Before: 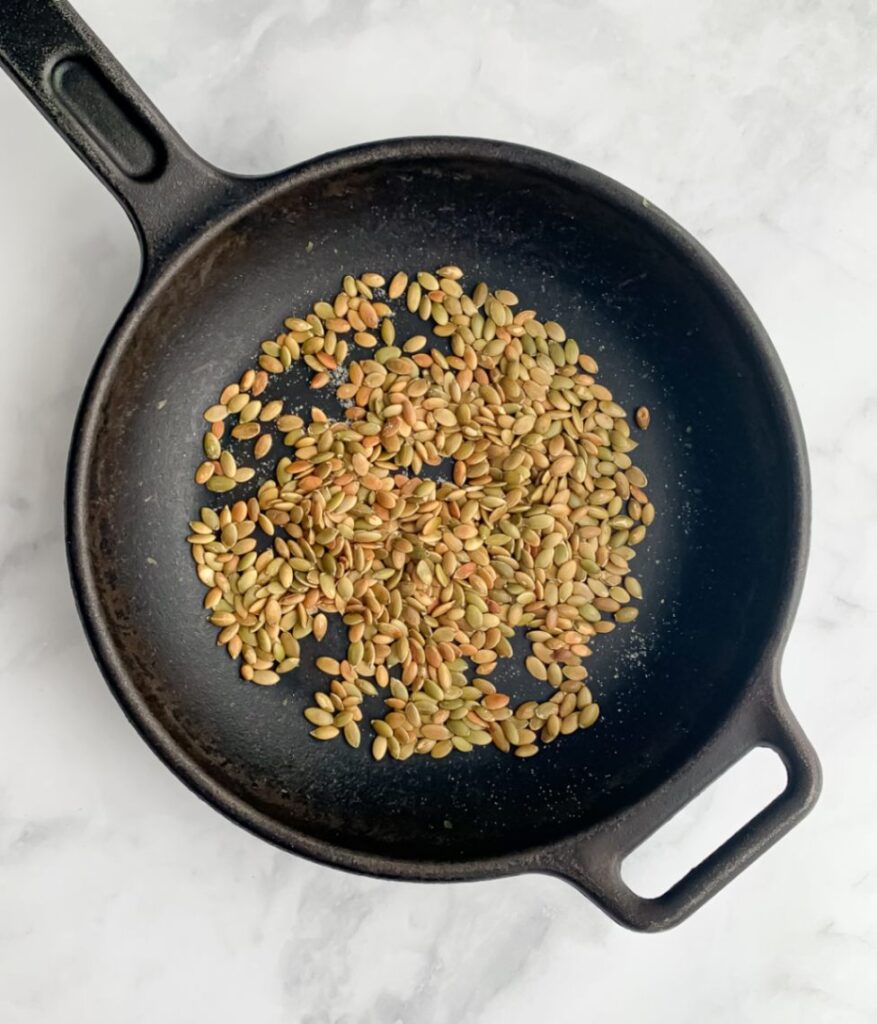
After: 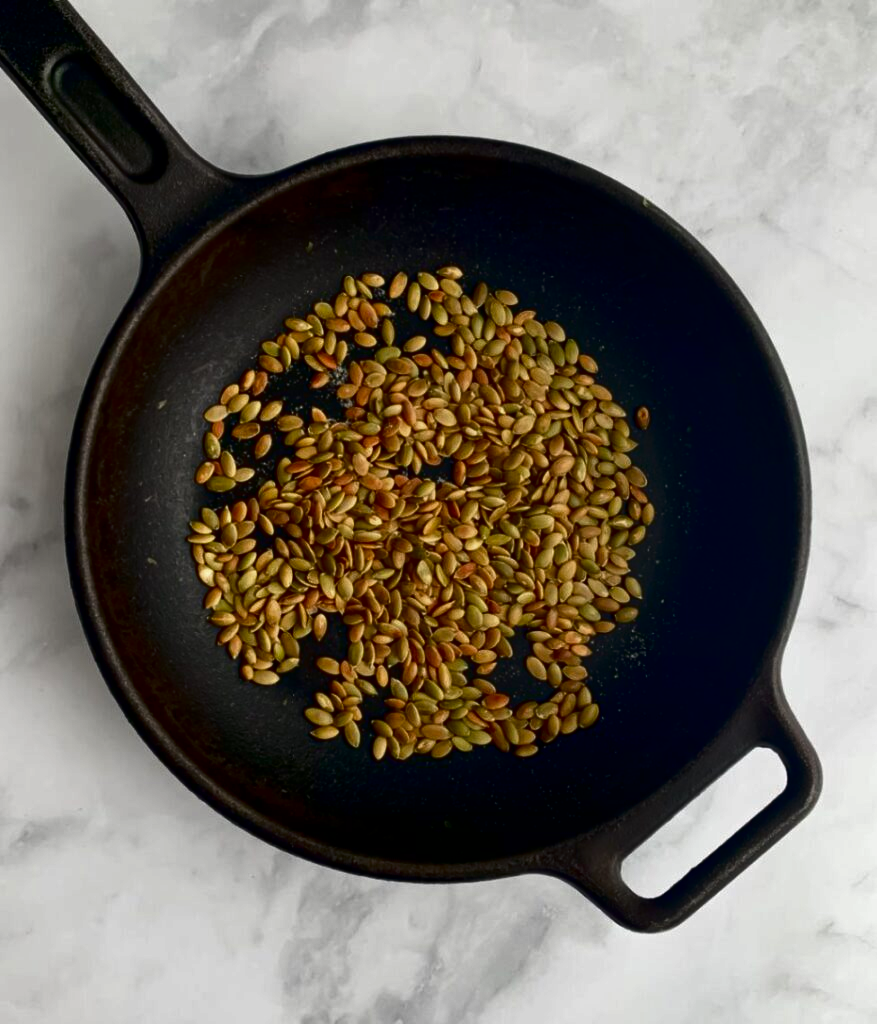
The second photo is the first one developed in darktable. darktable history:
contrast brightness saturation: contrast 0.092, brightness -0.599, saturation 0.17
